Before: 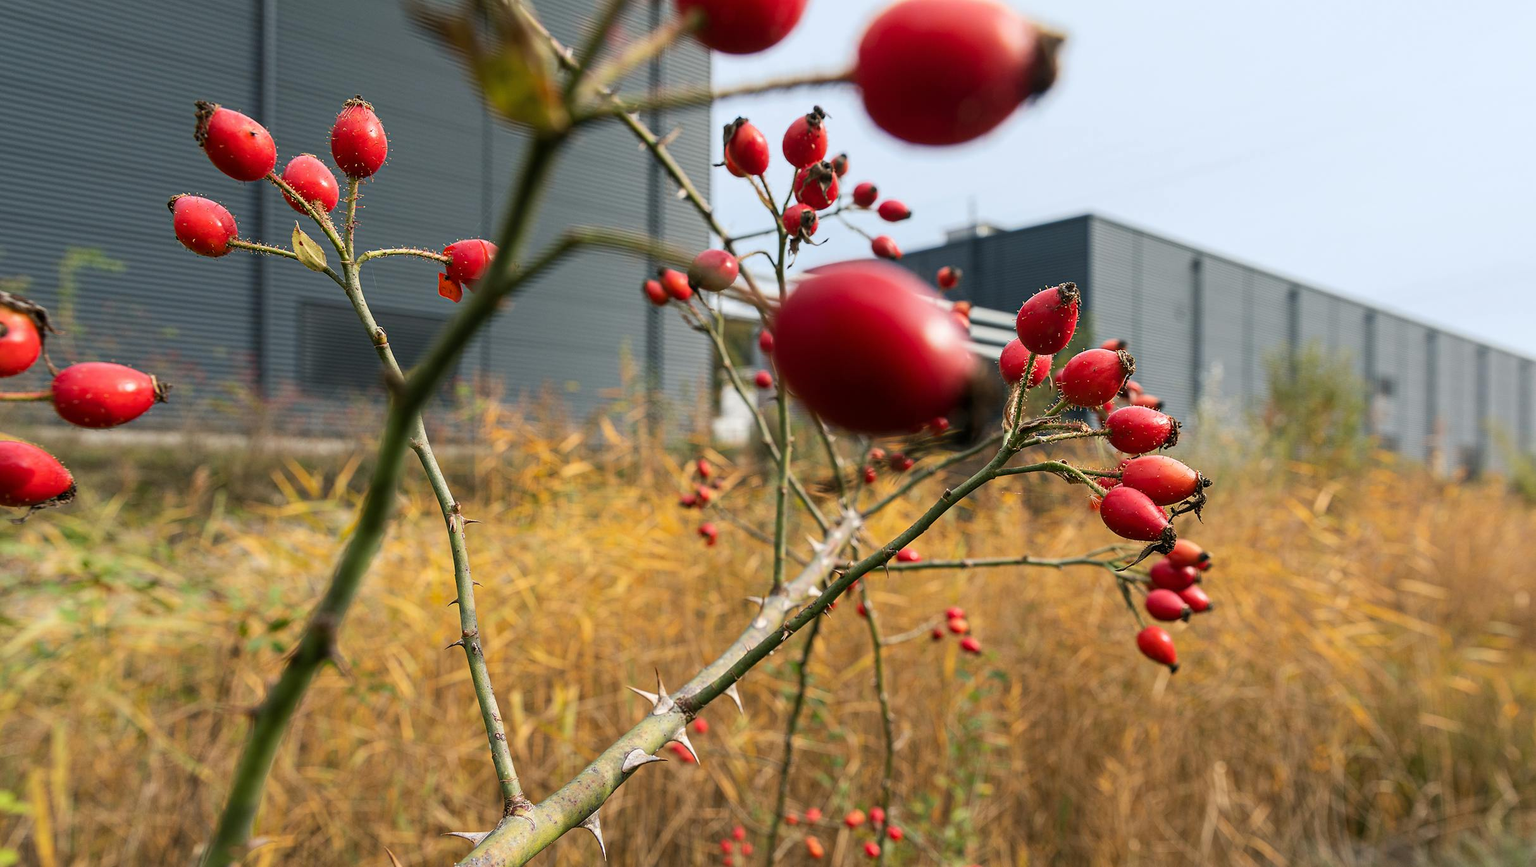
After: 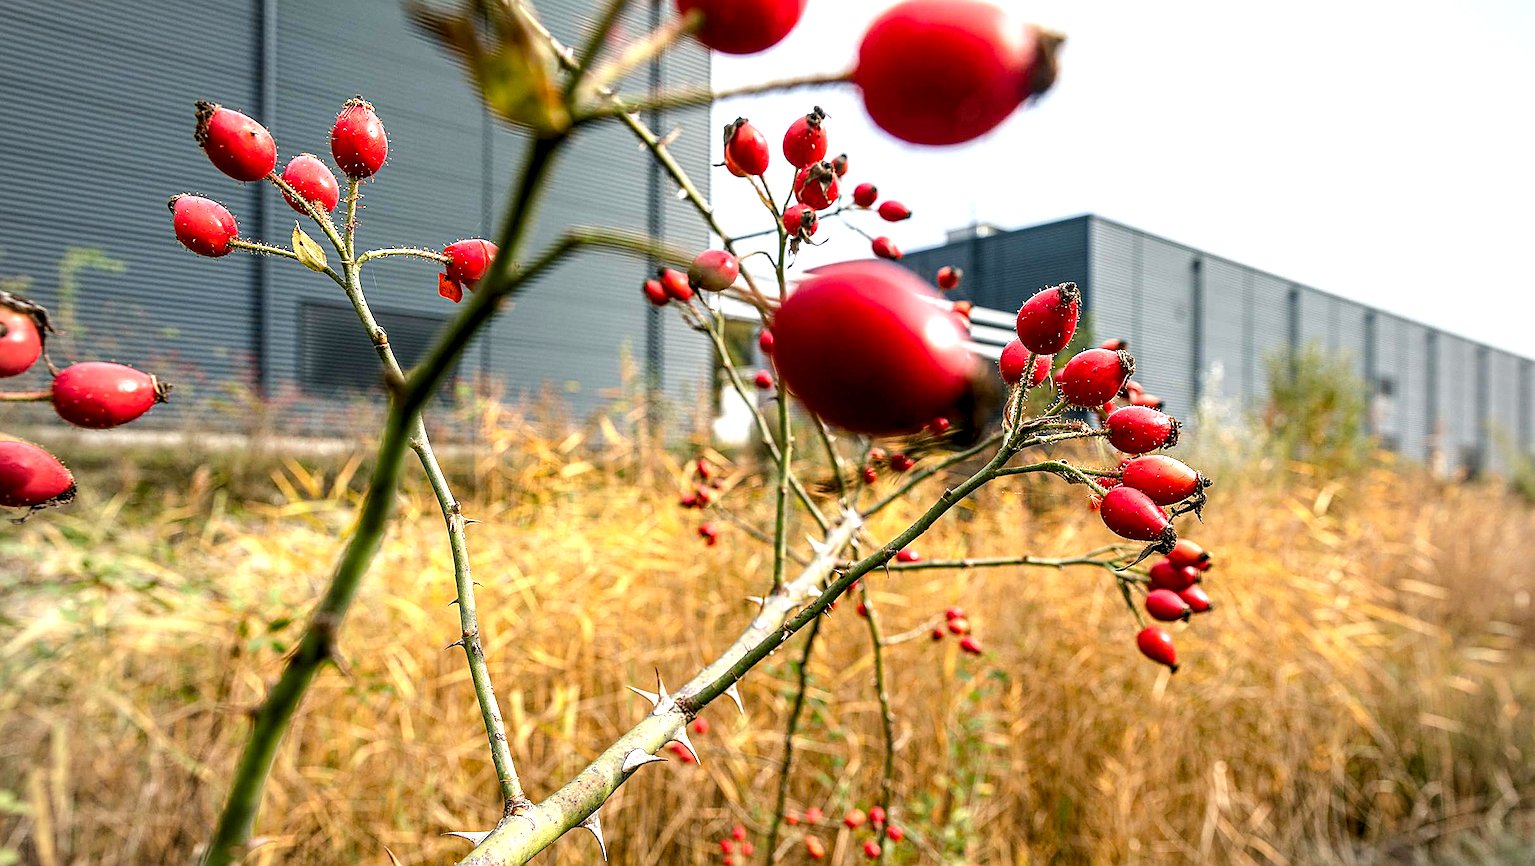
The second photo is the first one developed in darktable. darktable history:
vignetting: fall-off start 74.29%, fall-off radius 65.61%, brightness -0.474
exposure: exposure 0.607 EV, compensate highlight preservation false
sharpen: on, module defaults
color balance rgb: shadows lift › hue 86.6°, perceptual saturation grading › global saturation 20%, perceptual saturation grading › highlights -25.128%, perceptual saturation grading › shadows 24.103%, perceptual brilliance grading › mid-tones 10.558%, perceptual brilliance grading › shadows 14.685%
local contrast: highlights 60%, shadows 63%, detail 160%
